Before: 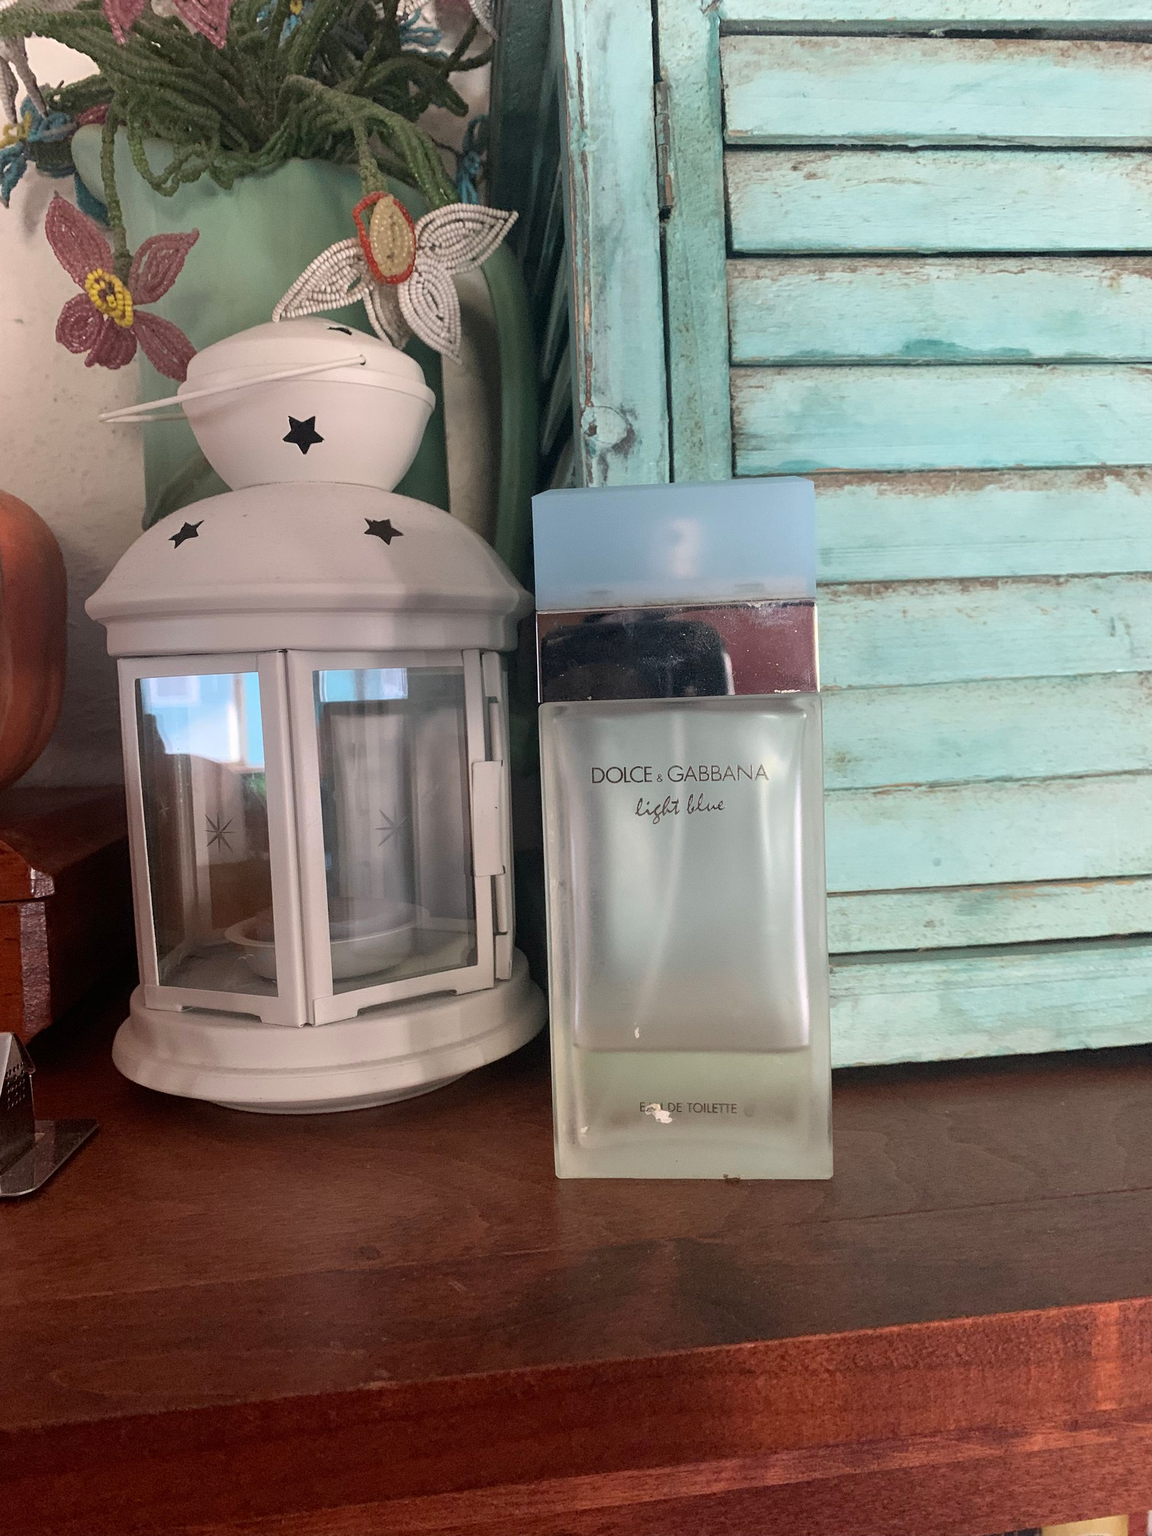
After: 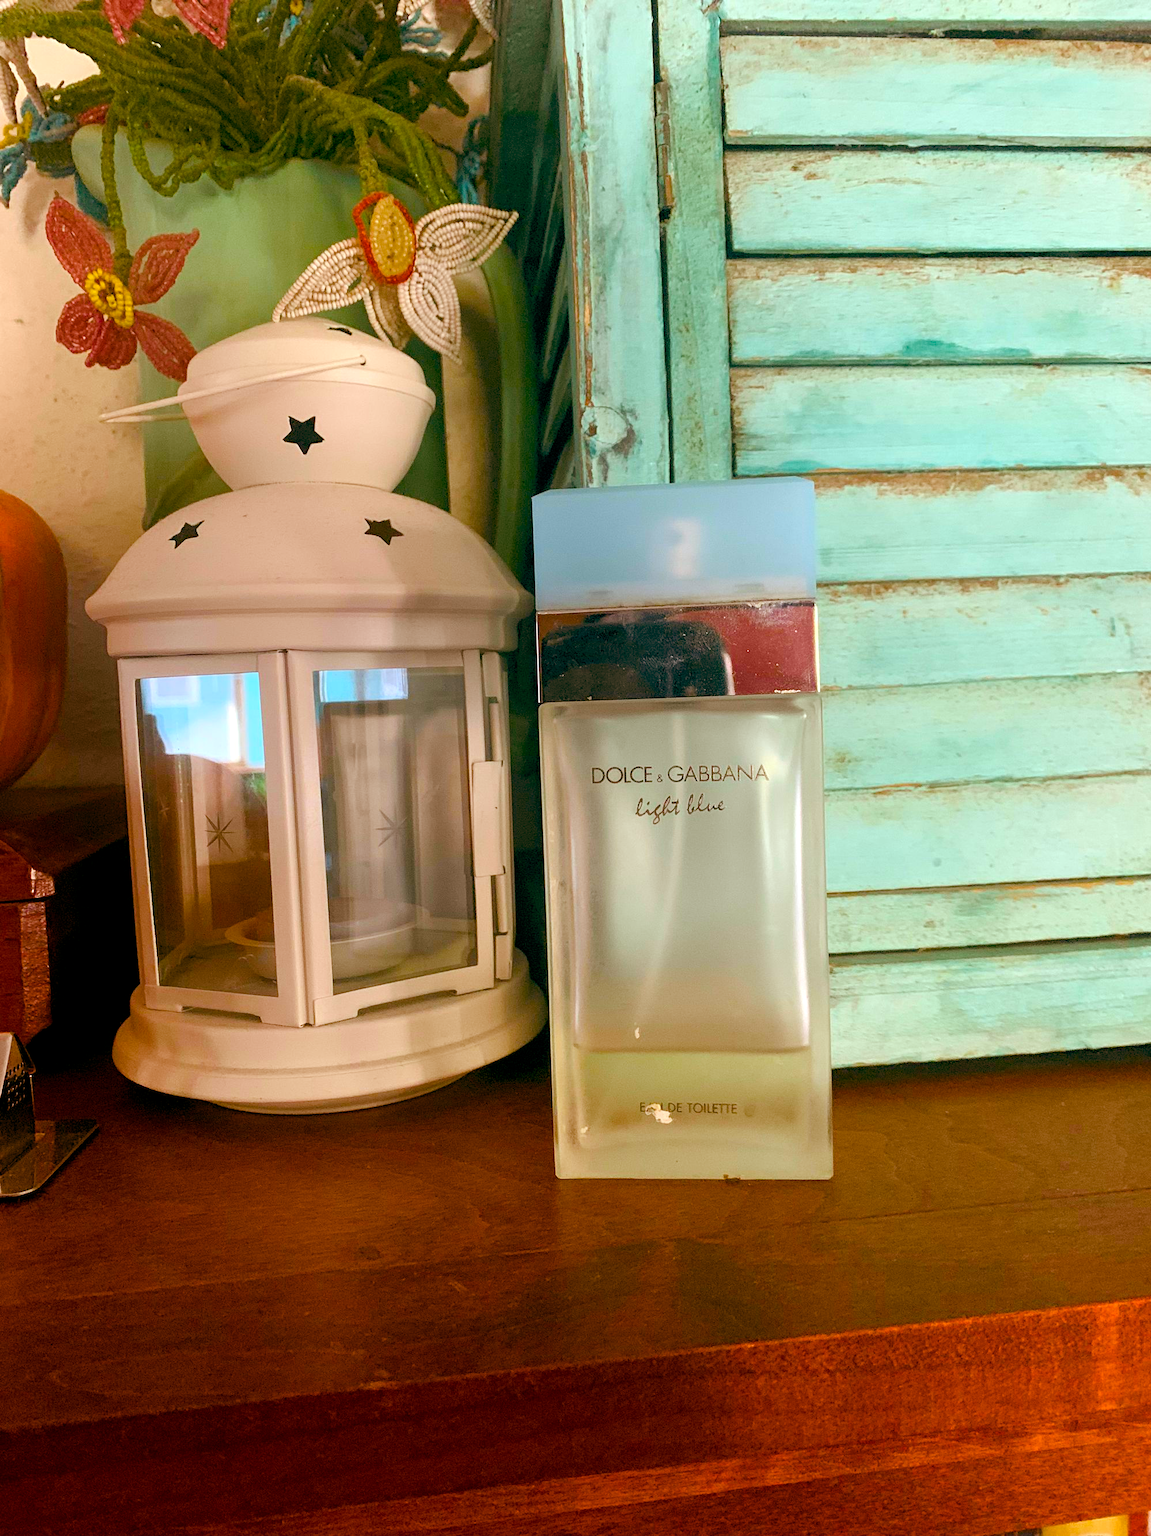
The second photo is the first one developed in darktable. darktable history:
color balance rgb: power › luminance 9.931%, power › chroma 2.814%, power › hue 59.04°, highlights gain › luminance 14.524%, global offset › luminance -0.33%, global offset › chroma 0.108%, global offset › hue 167.22°, linear chroma grading › global chroma 14.899%, perceptual saturation grading › global saturation 39.116%, perceptual saturation grading › highlights -25.221%, perceptual saturation grading › mid-tones 34.961%, perceptual saturation grading › shadows 35.28%, global vibrance 20%
